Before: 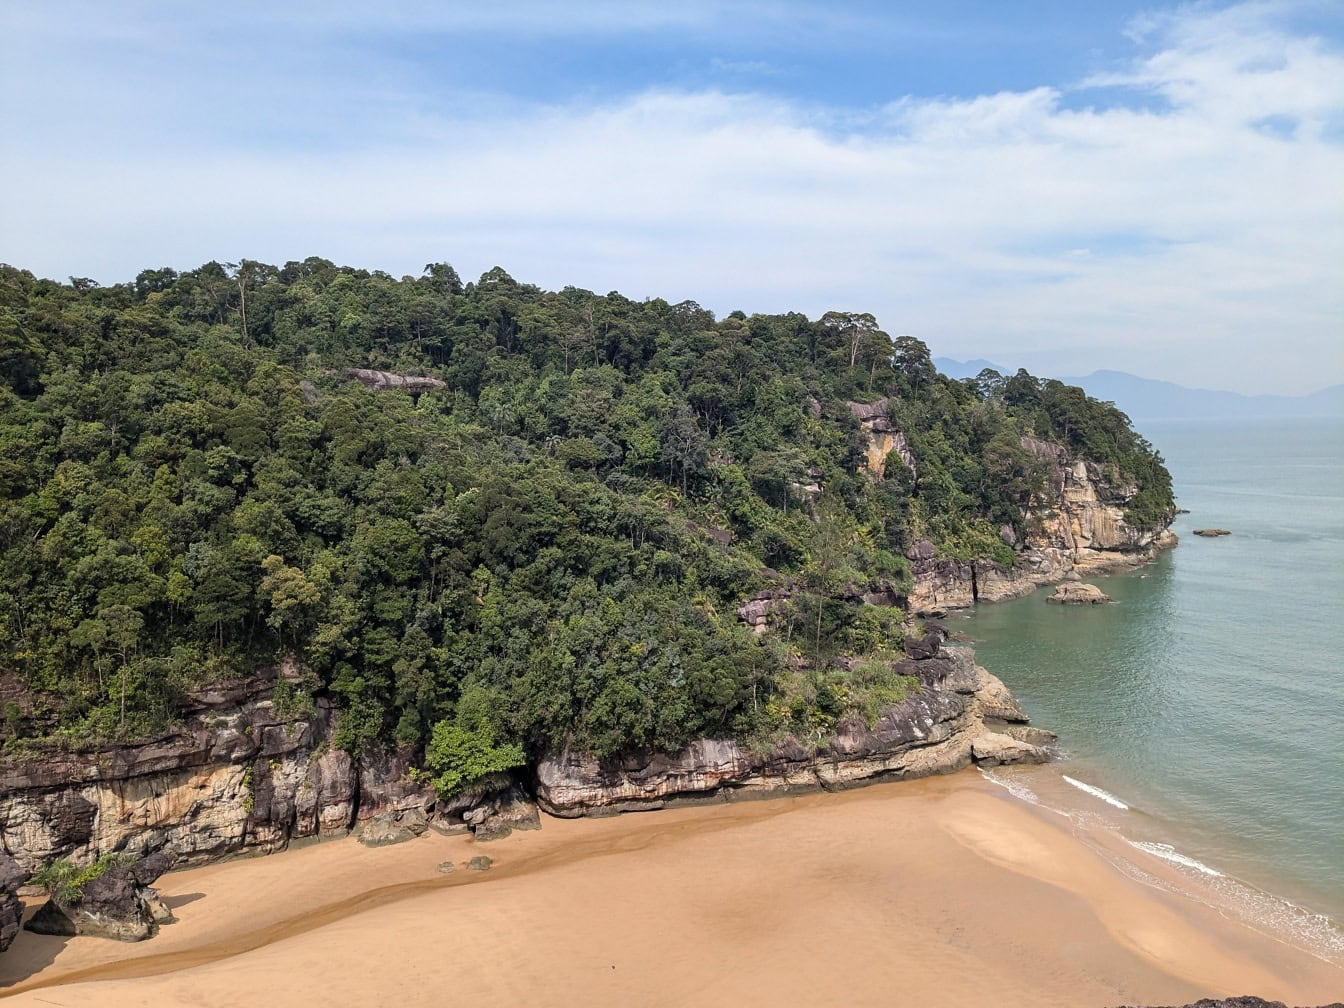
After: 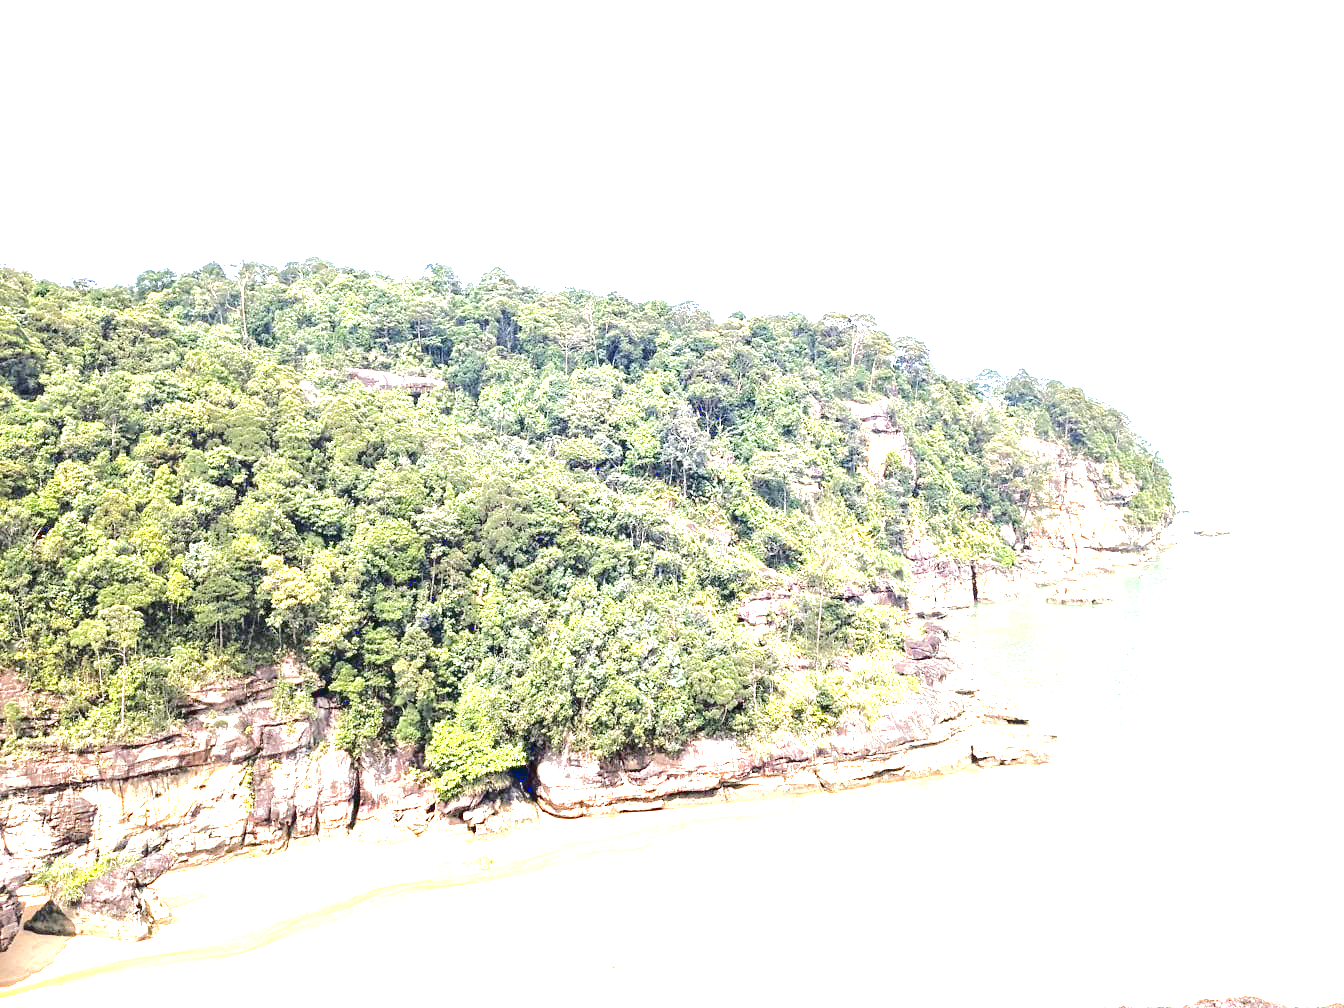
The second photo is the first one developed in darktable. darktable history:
tone curve: curves: ch0 [(0, 0) (0.003, 0.077) (0.011, 0.08) (0.025, 0.083) (0.044, 0.095) (0.069, 0.106) (0.1, 0.12) (0.136, 0.144) (0.177, 0.185) (0.224, 0.231) (0.277, 0.297) (0.335, 0.382) (0.399, 0.471) (0.468, 0.553) (0.543, 0.623) (0.623, 0.689) (0.709, 0.75) (0.801, 0.81) (0.898, 0.873) (1, 1)], color space Lab, linked channels, preserve colors none
exposure: exposure 3.099 EV, compensate highlight preservation false
